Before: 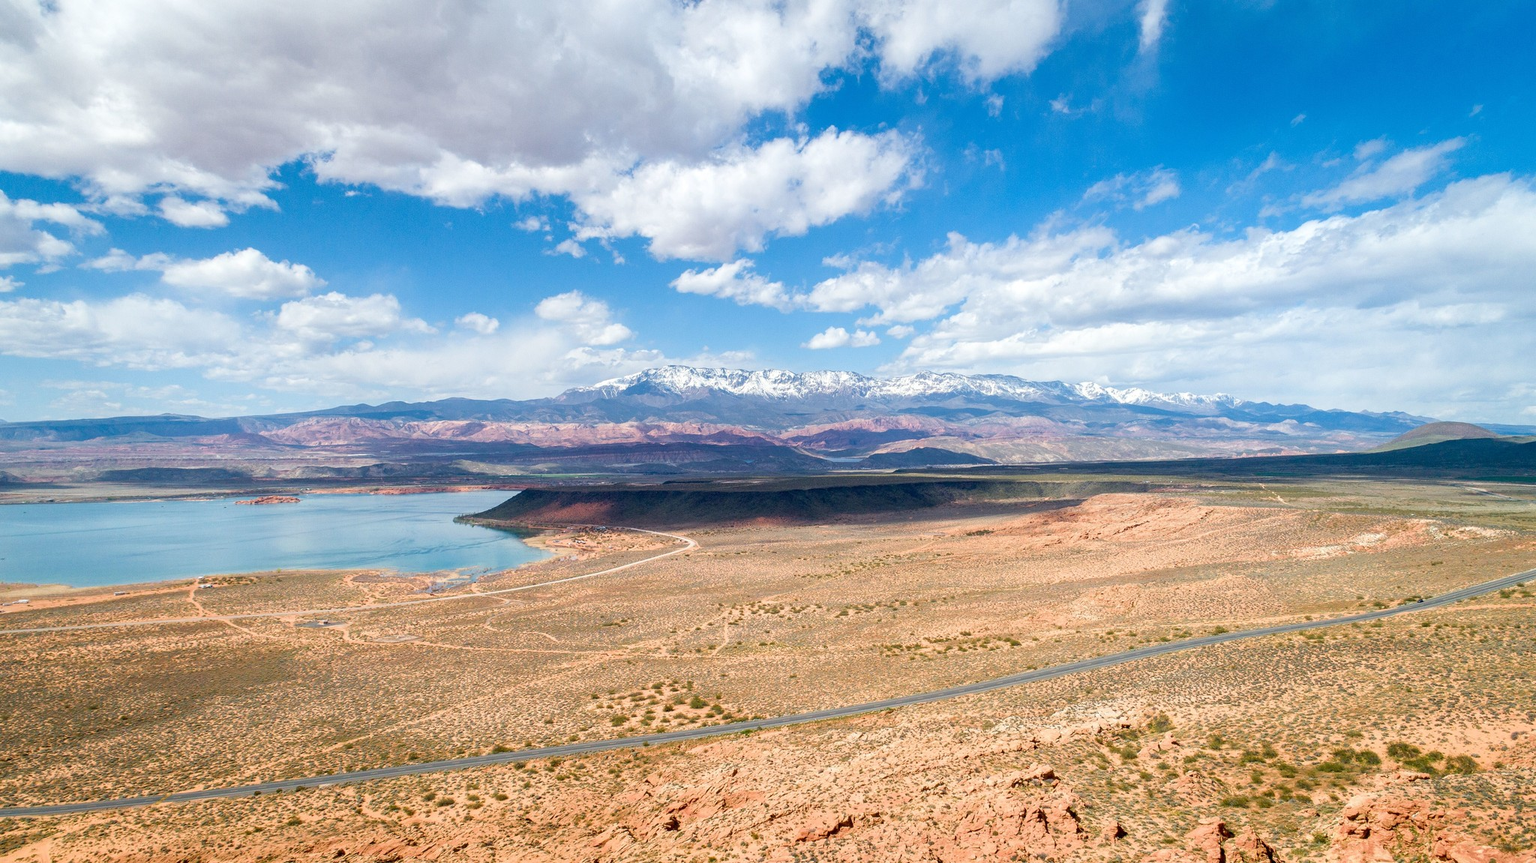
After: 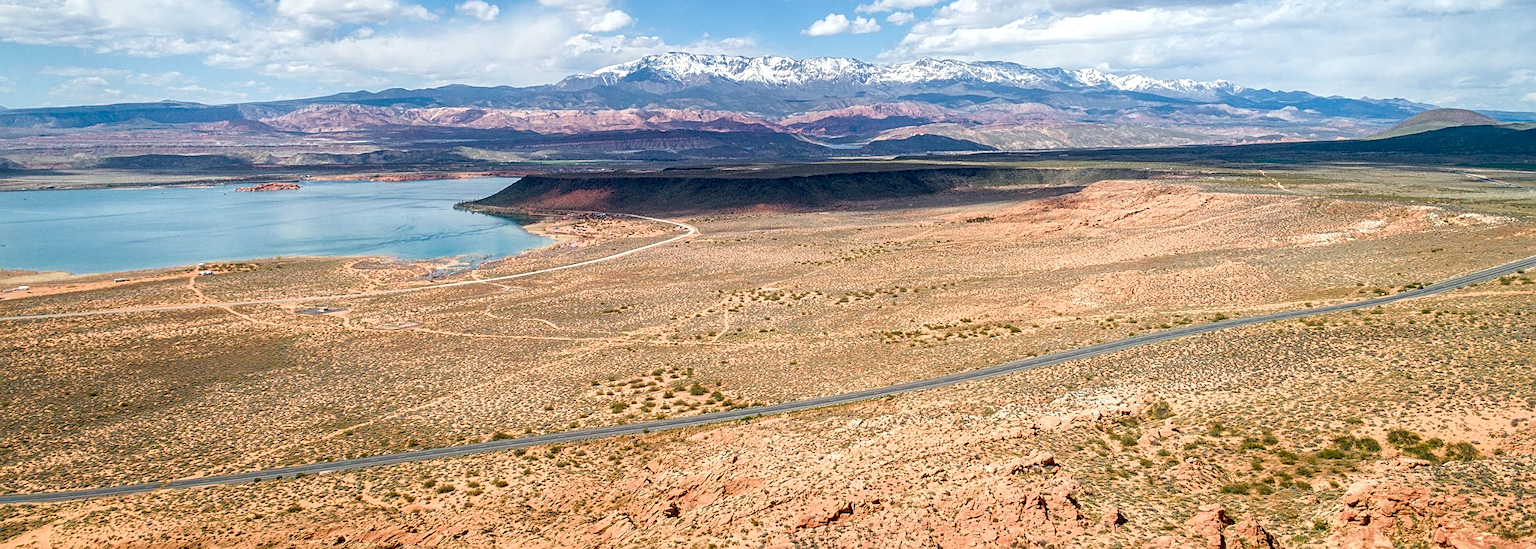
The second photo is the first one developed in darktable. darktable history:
crop and rotate: top 36.392%
local contrast: on, module defaults
sharpen: on, module defaults
